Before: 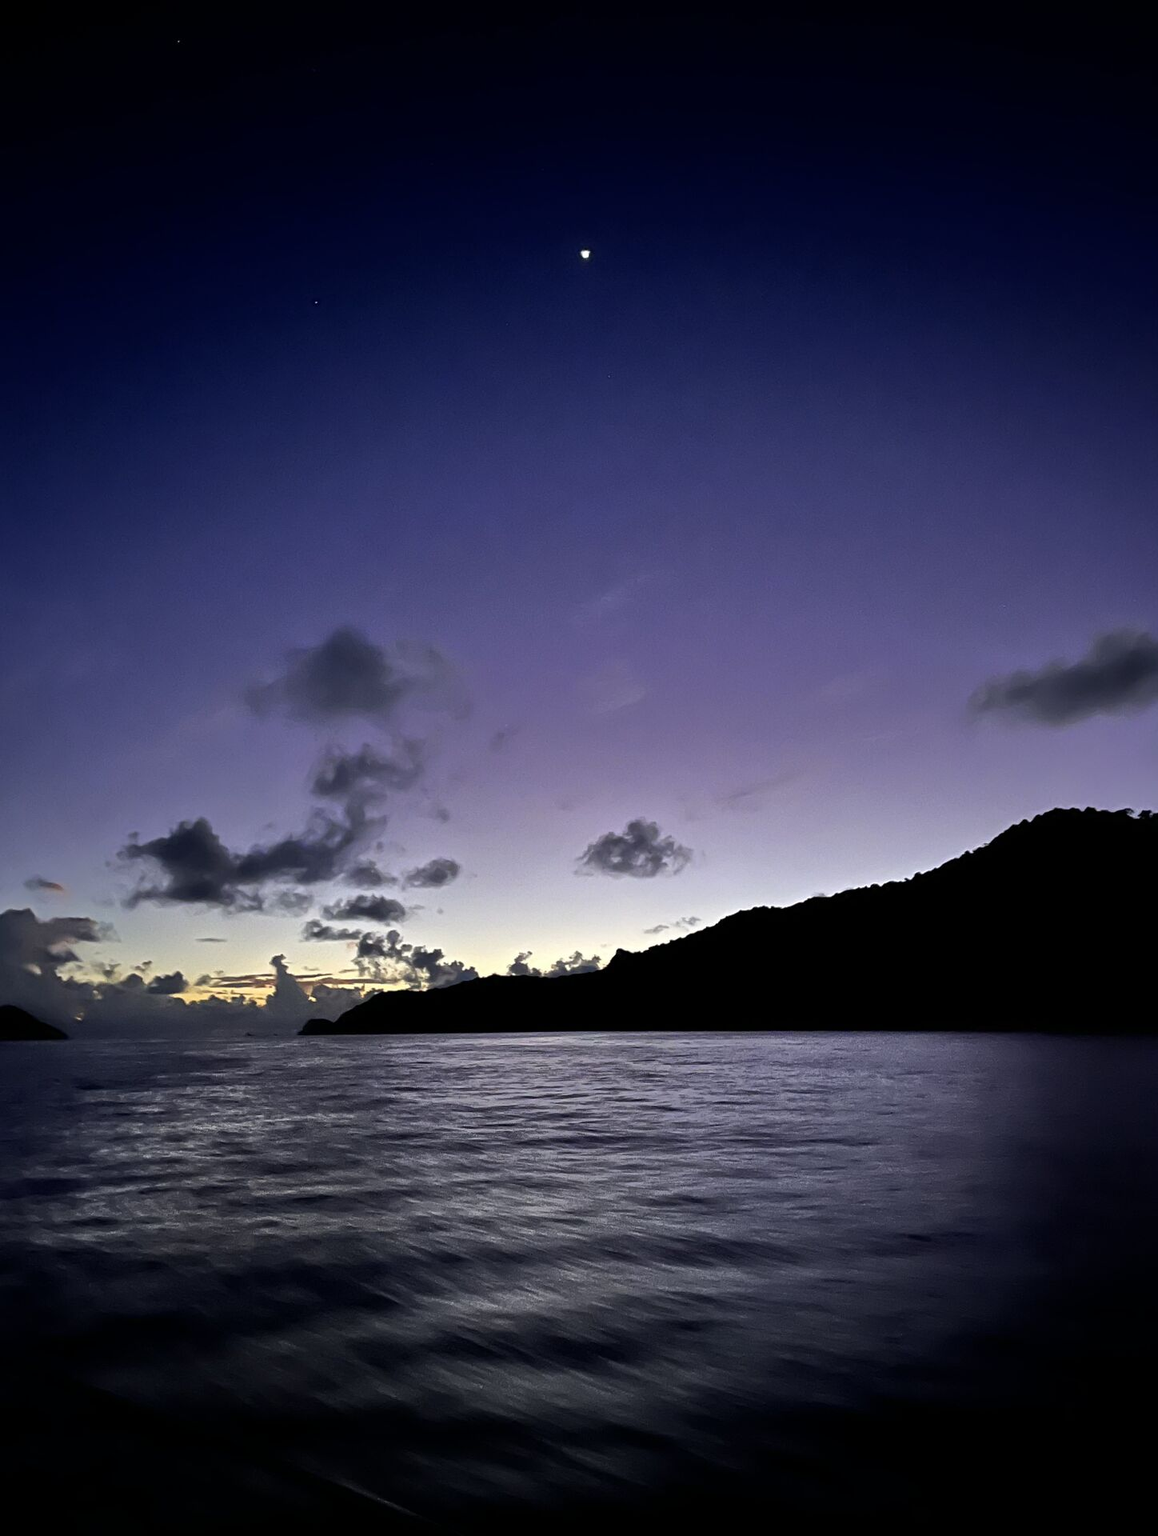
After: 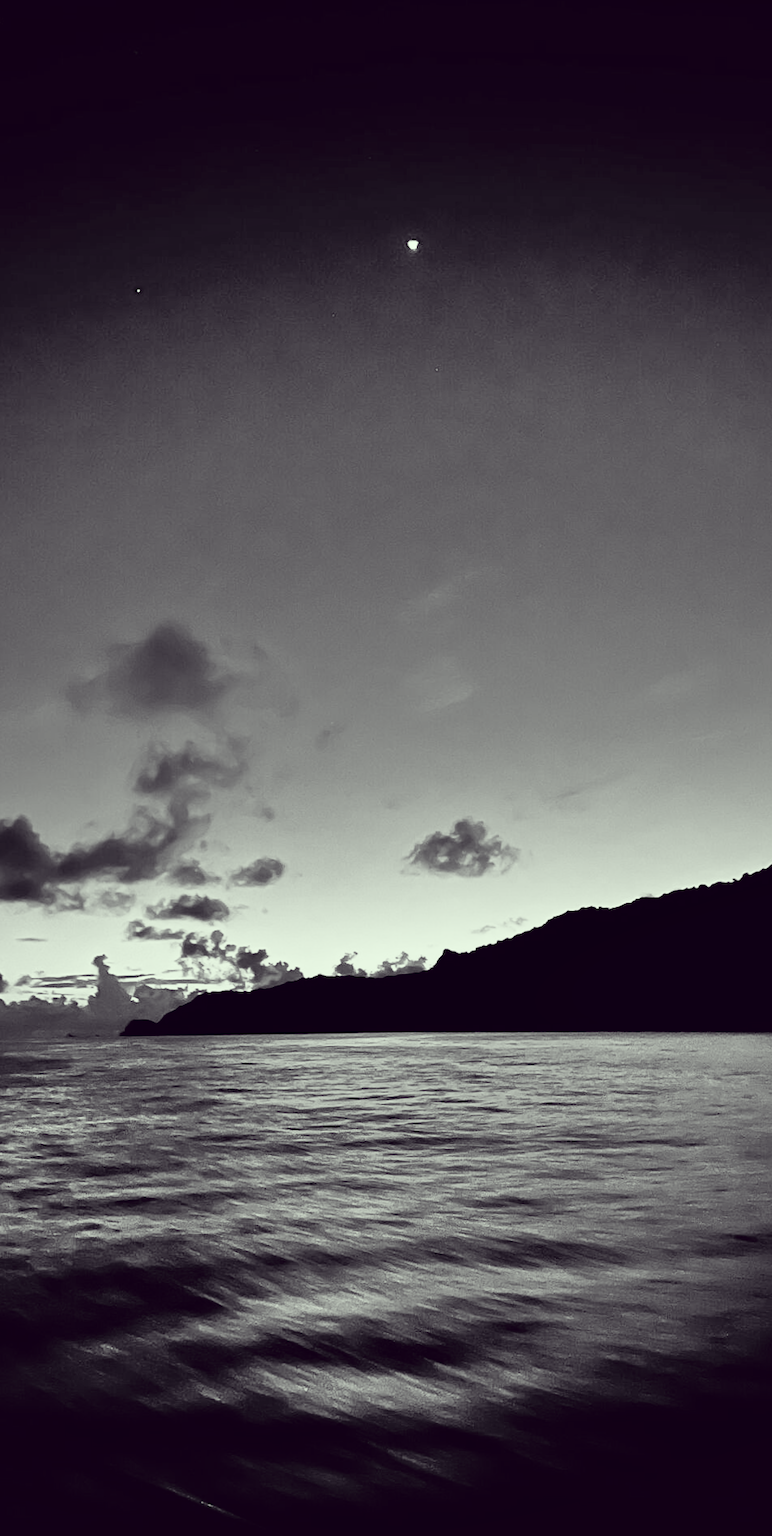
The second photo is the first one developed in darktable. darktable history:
exposure: black level correction -0.002, exposure 0.708 EV, compensate exposure bias true, compensate highlight preservation false
color balance rgb: linear chroma grading › global chroma 15%, perceptual saturation grading › global saturation 30%
crop and rotate: left 15.546%, right 17.787%
rotate and perspective: rotation 0.174°, lens shift (vertical) 0.013, lens shift (horizontal) 0.019, shear 0.001, automatic cropping original format, crop left 0.007, crop right 0.991, crop top 0.016, crop bottom 0.997
contrast brightness saturation: saturation -1
shadows and highlights: shadows 60, soften with gaussian
filmic rgb: black relative exposure -11.88 EV, white relative exposure 5.43 EV, threshold 3 EV, hardness 4.49, latitude 50%, contrast 1.14, color science v5 (2021), contrast in shadows safe, contrast in highlights safe, enable highlight reconstruction true
color correction: highlights a* -20.17, highlights b* 20.27, shadows a* 20.03, shadows b* -20.46, saturation 0.43
